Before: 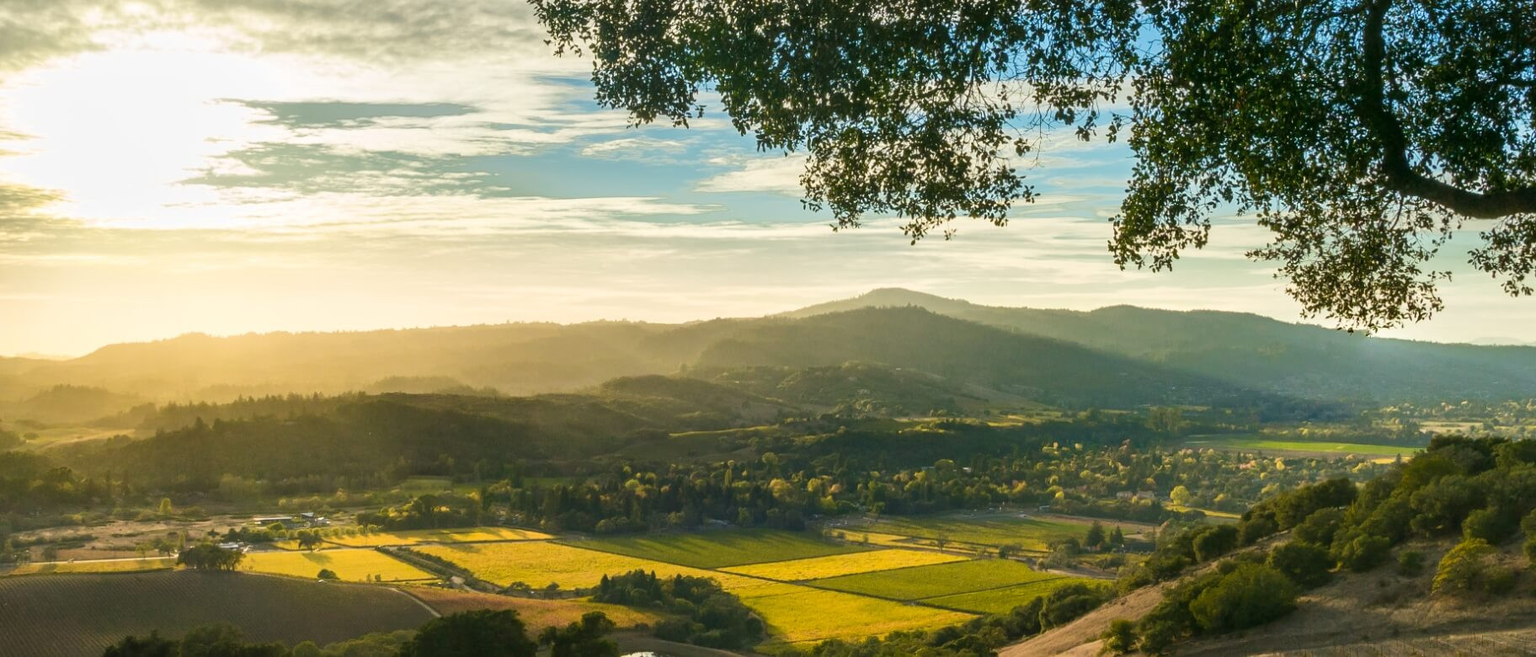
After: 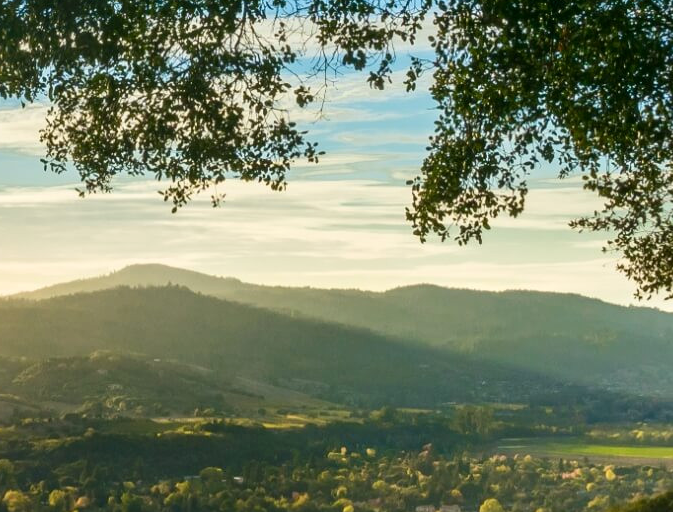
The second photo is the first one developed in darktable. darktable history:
crop and rotate: left 49.936%, top 10.094%, right 13.136%, bottom 24.256%
rgb levels: preserve colors max RGB
contrast brightness saturation: contrast 0.08, saturation 0.02
